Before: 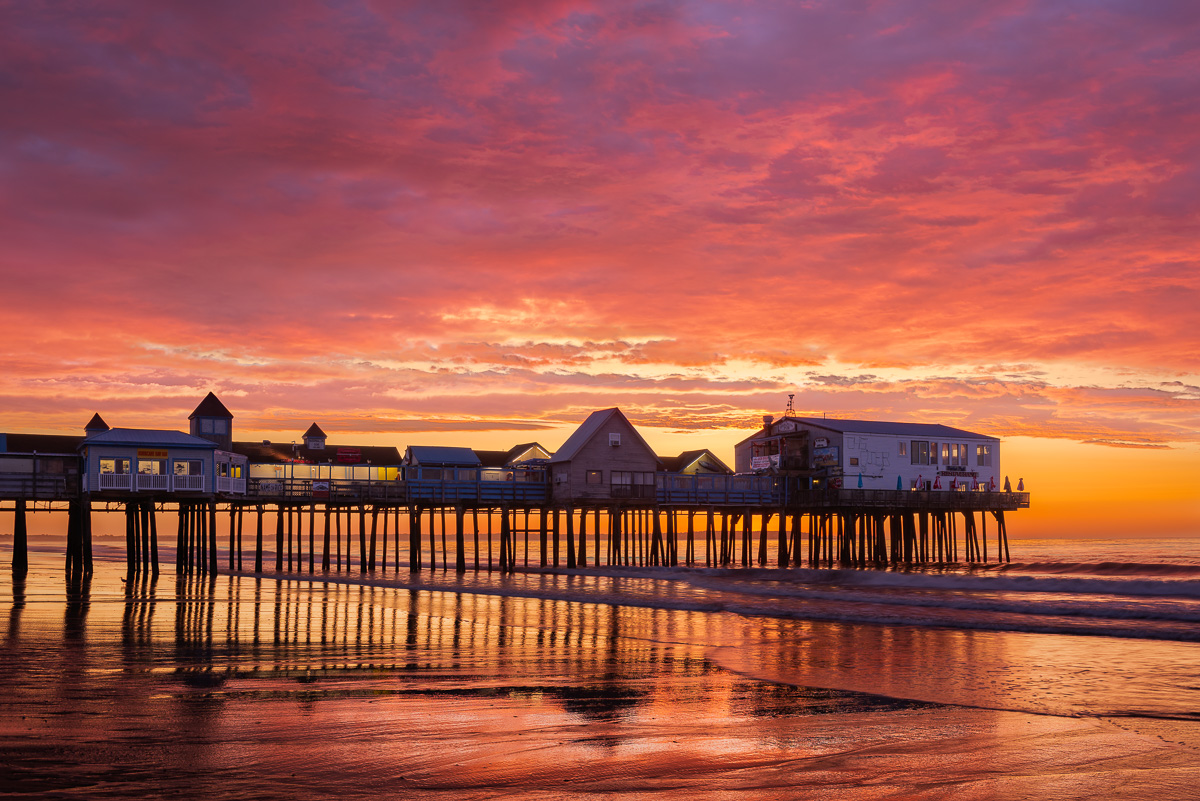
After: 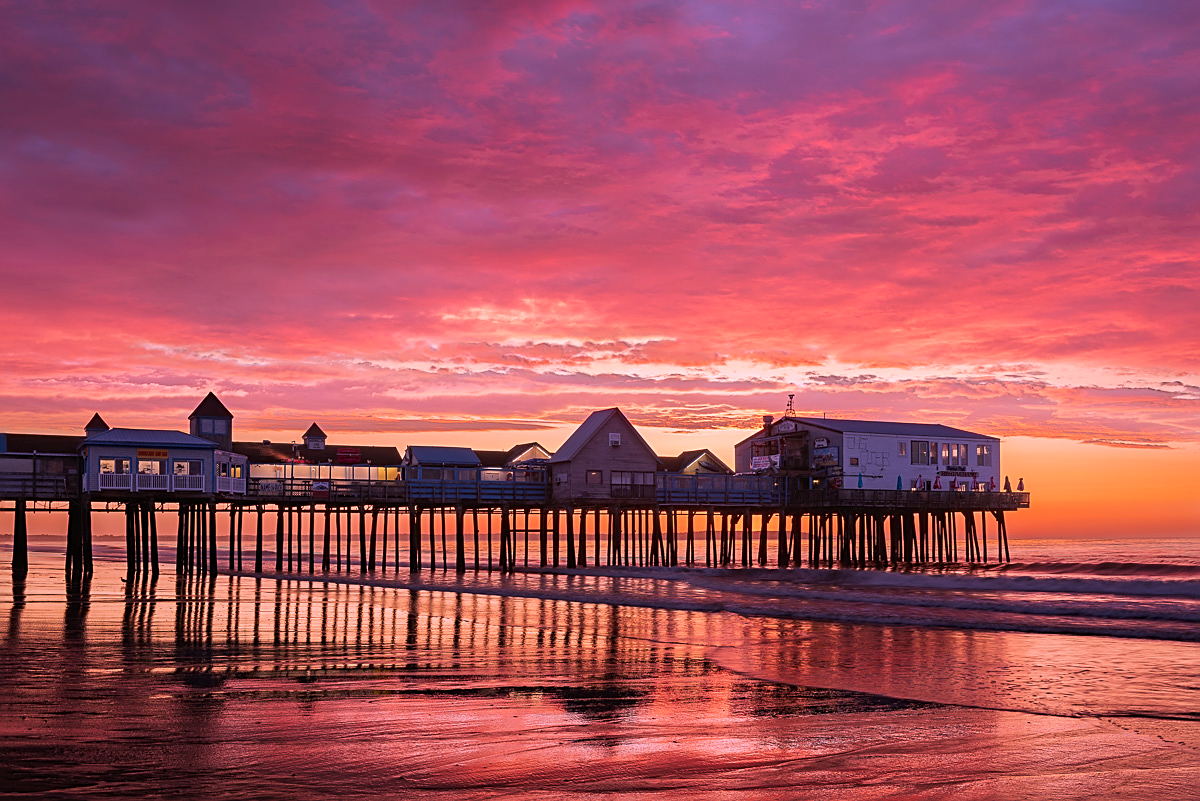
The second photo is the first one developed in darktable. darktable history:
color correction: highlights a* 15.46, highlights b* -20.56
sharpen: on, module defaults
